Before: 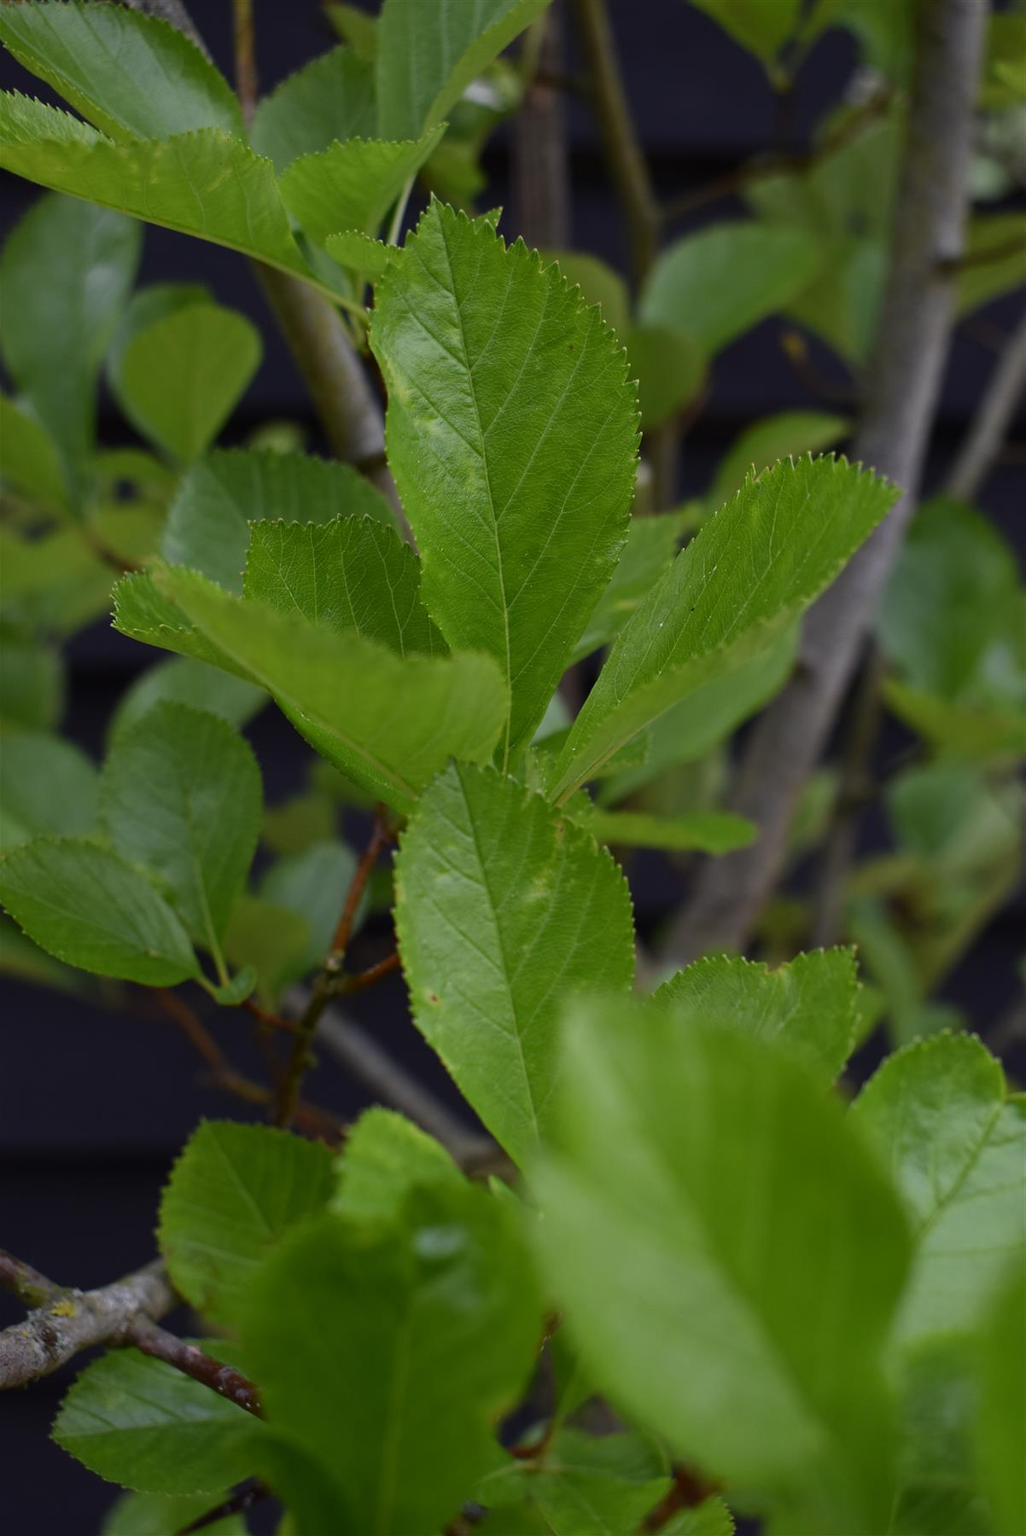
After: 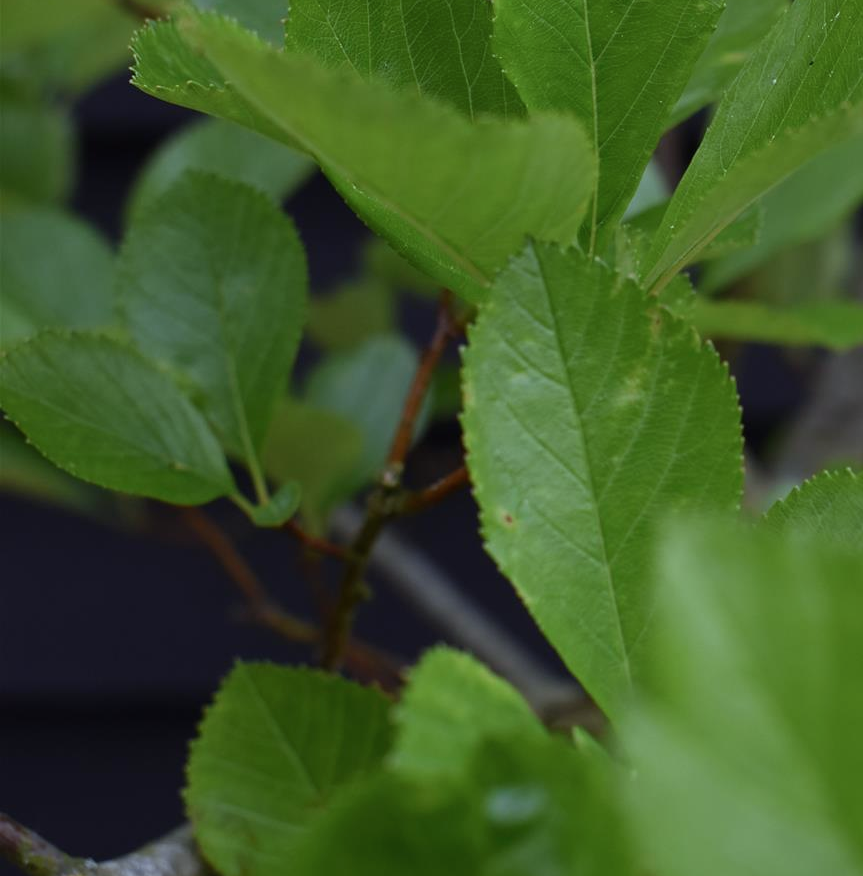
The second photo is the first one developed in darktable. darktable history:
crop: top 36.203%, right 28.202%, bottom 15.129%
color correction: highlights a* -4.19, highlights b* -10.86
